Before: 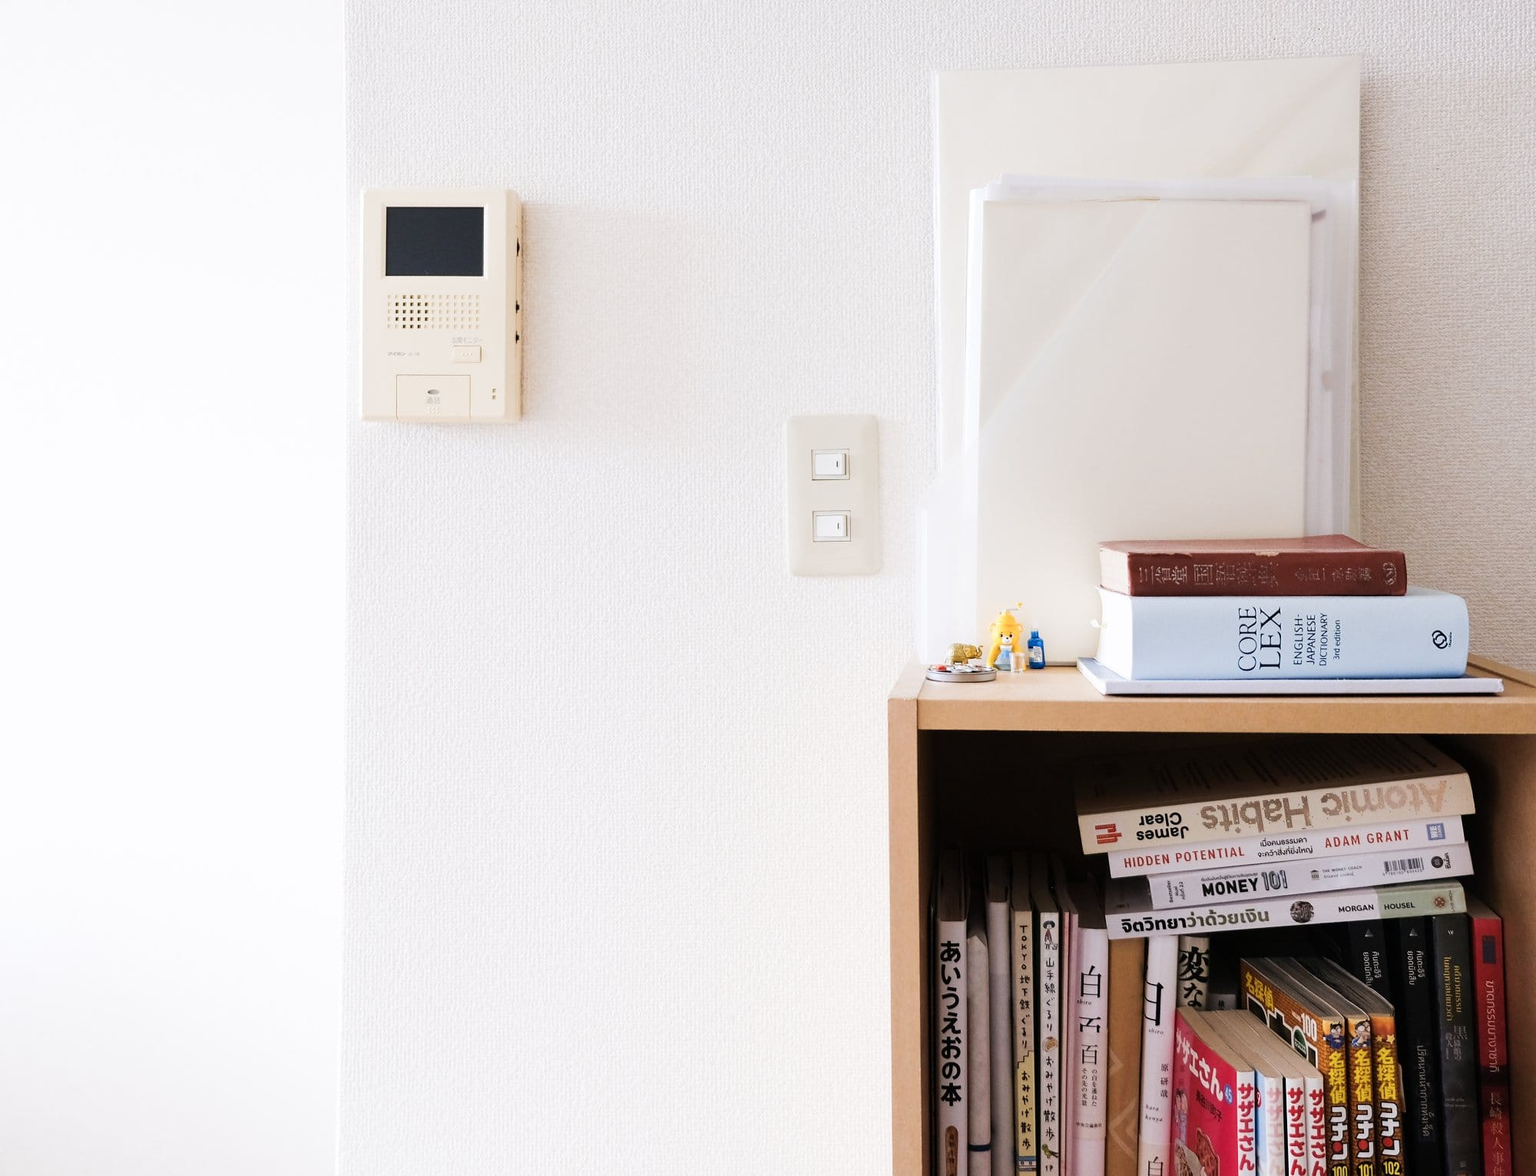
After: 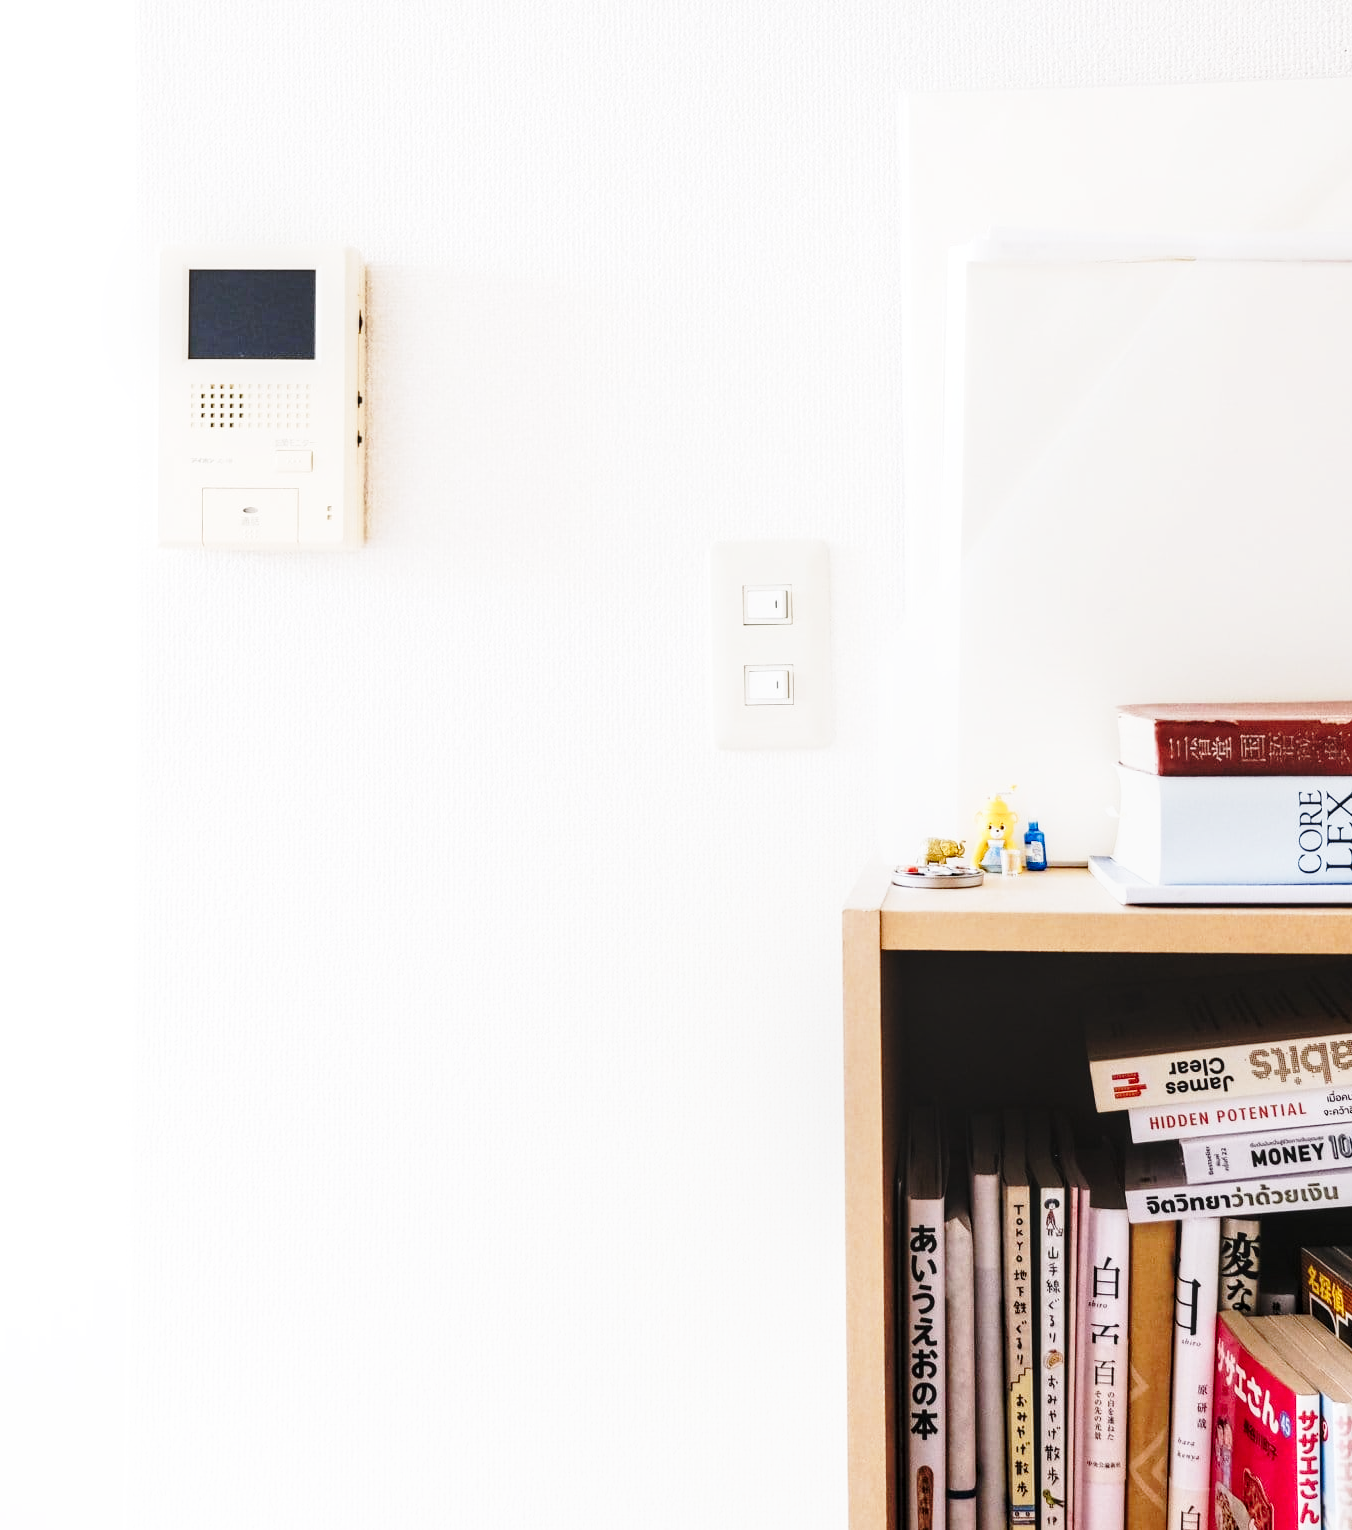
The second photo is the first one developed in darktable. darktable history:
exposure: compensate highlight preservation false
local contrast: detail 130%
crop and rotate: left 15.723%, right 16.628%
base curve: curves: ch0 [(0, 0) (0.036, 0.037) (0.121, 0.228) (0.46, 0.76) (0.859, 0.983) (1, 1)], preserve colors none
